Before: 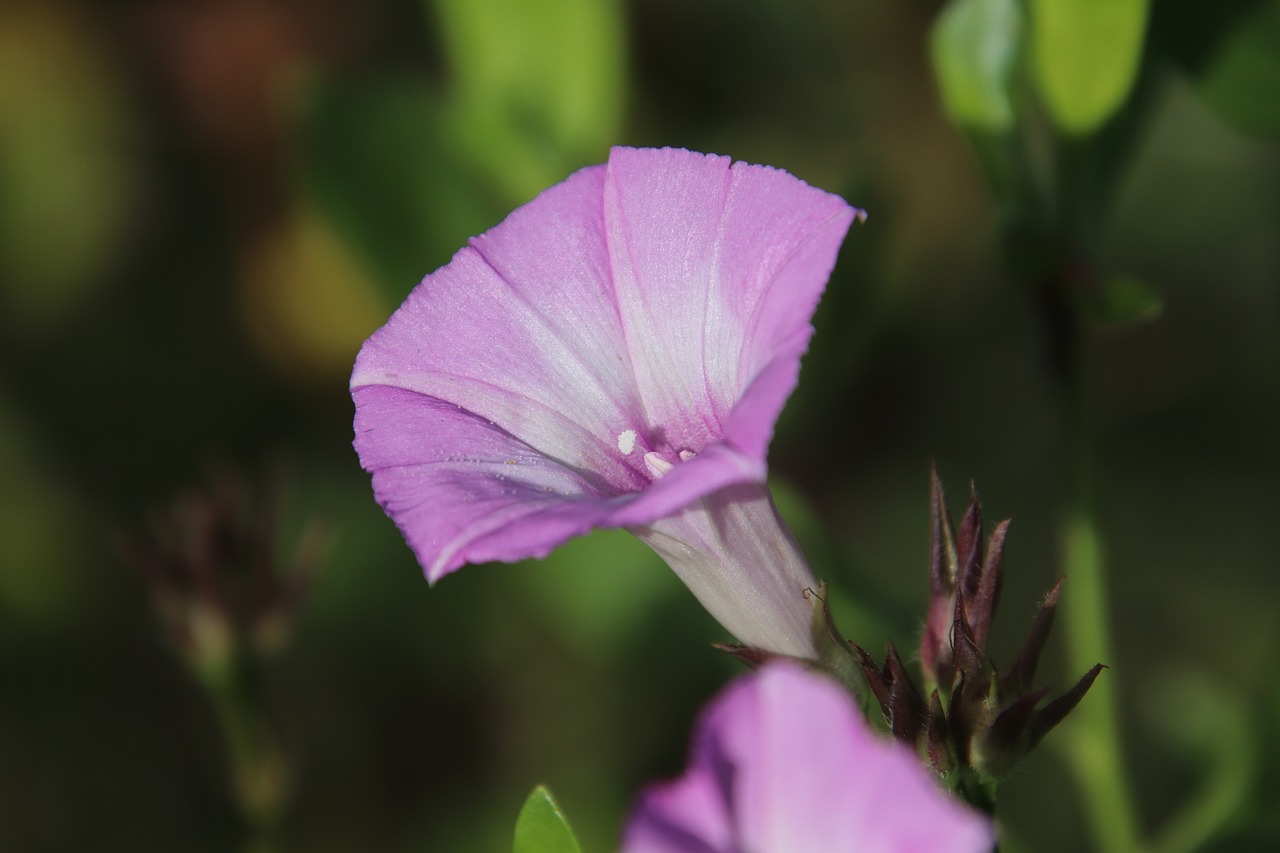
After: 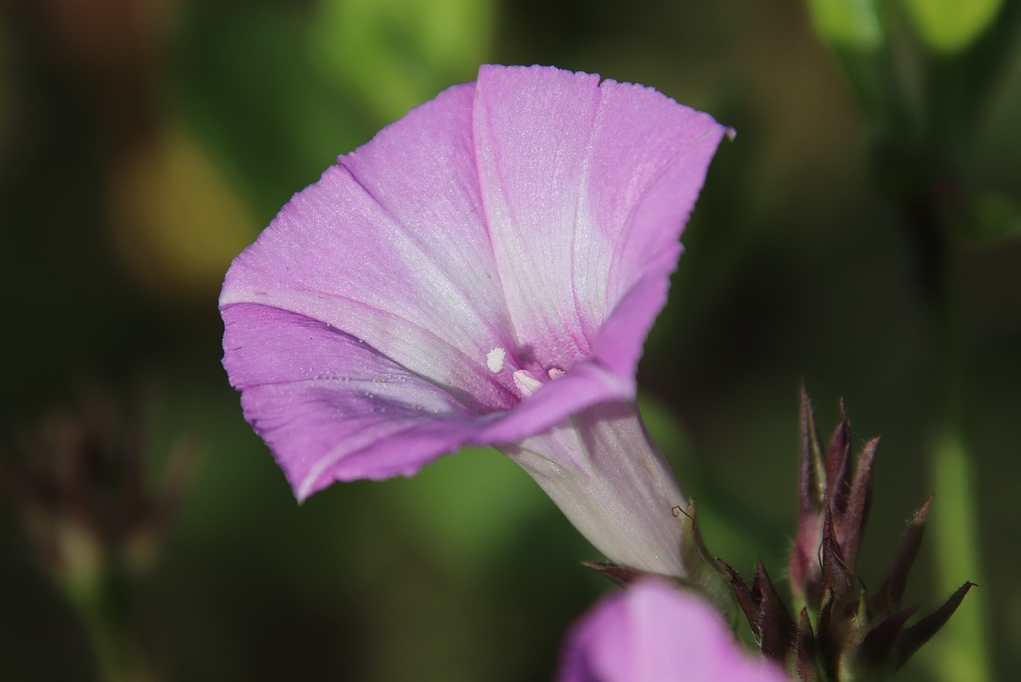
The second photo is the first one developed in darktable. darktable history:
crop and rotate: left 10.248%, top 9.812%, right 9.952%, bottom 10.233%
